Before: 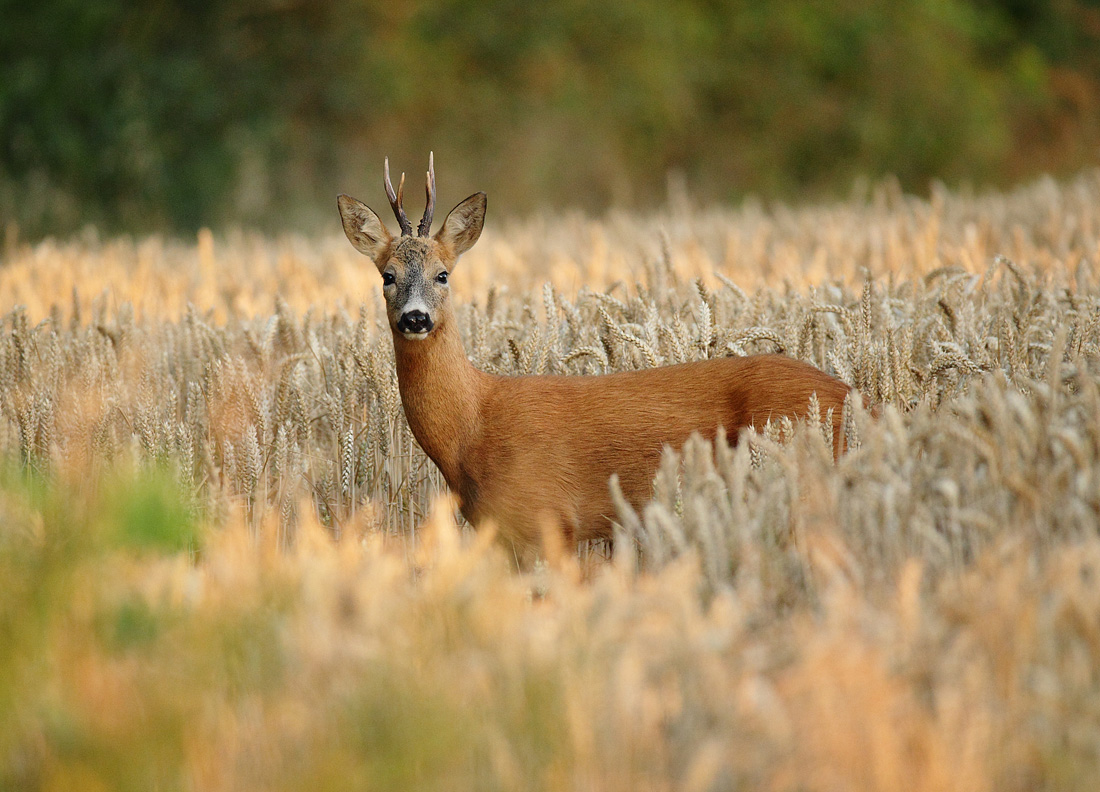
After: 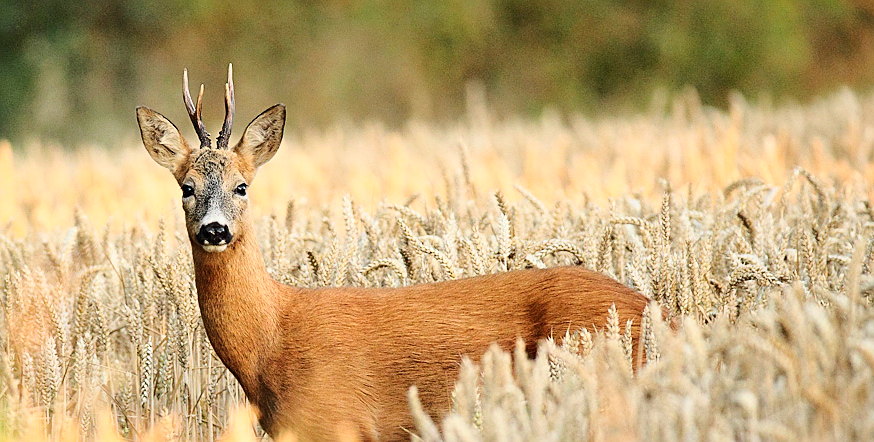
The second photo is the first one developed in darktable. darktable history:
crop: left 18.306%, top 11.114%, right 2.176%, bottom 33.009%
sharpen: on, module defaults
base curve: curves: ch0 [(0, 0) (0.028, 0.03) (0.121, 0.232) (0.46, 0.748) (0.859, 0.968) (1, 1)]
